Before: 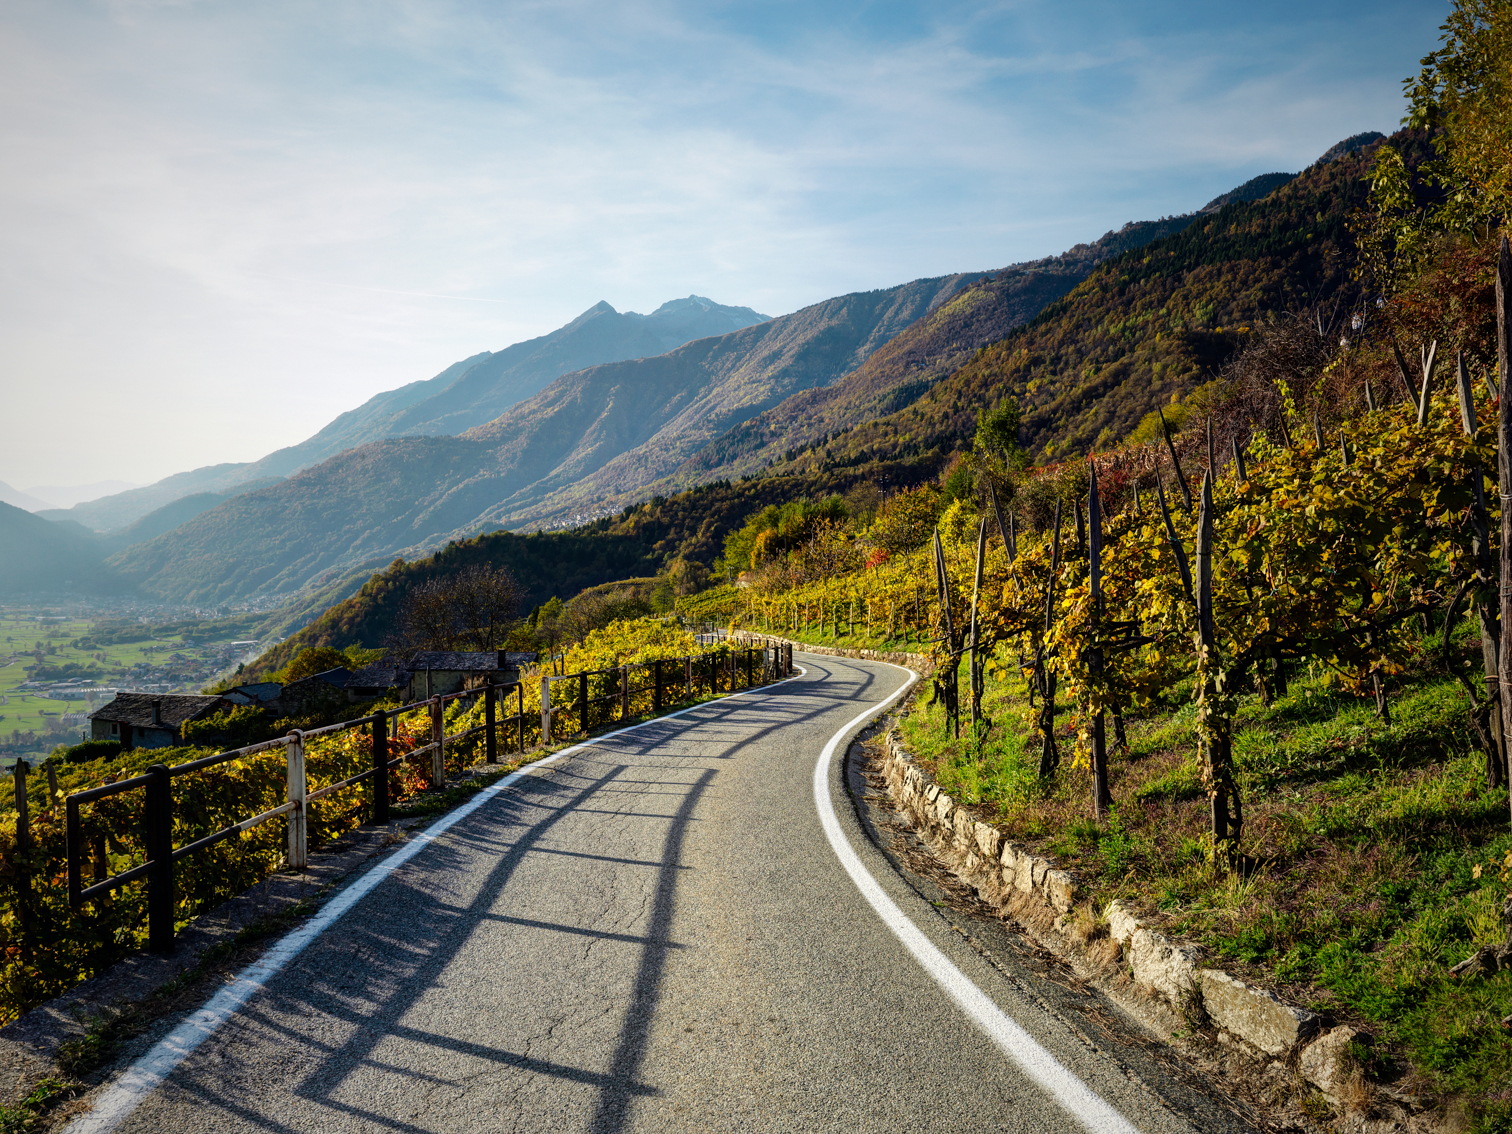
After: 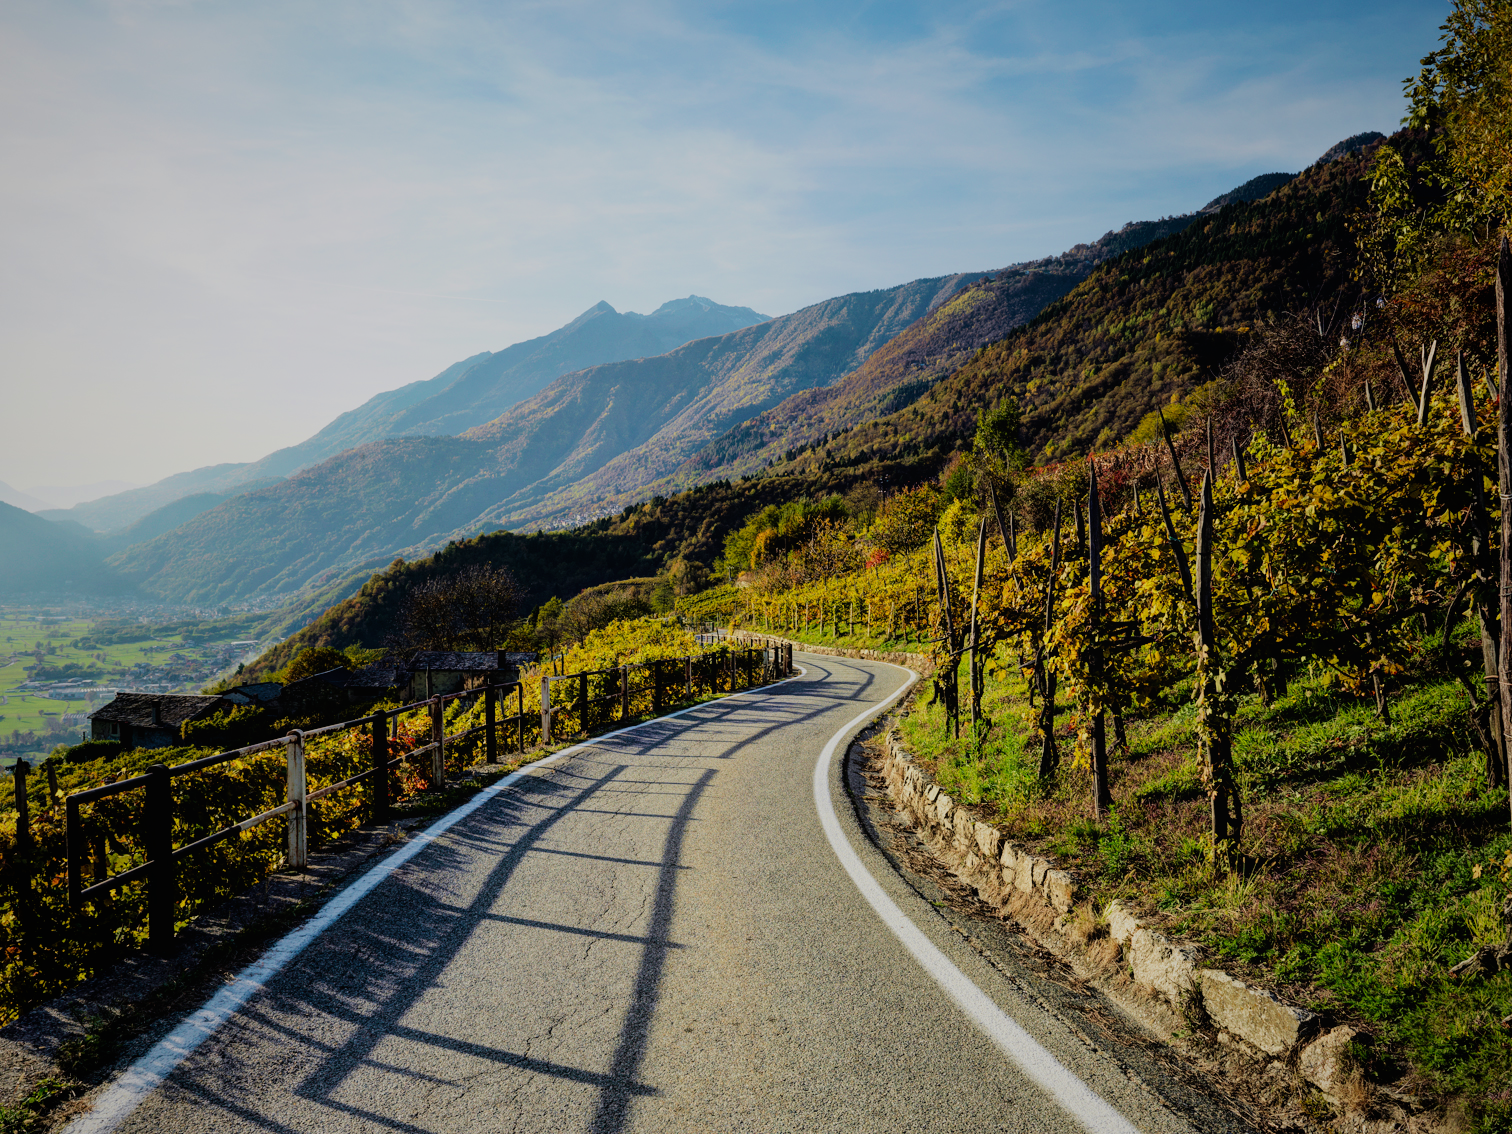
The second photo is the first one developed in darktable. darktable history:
velvia: on, module defaults
local contrast: mode bilateral grid, contrast 100, coarseness 100, detail 91%, midtone range 0.2
filmic rgb: black relative exposure -7.32 EV, white relative exposure 5.09 EV, hardness 3.2
